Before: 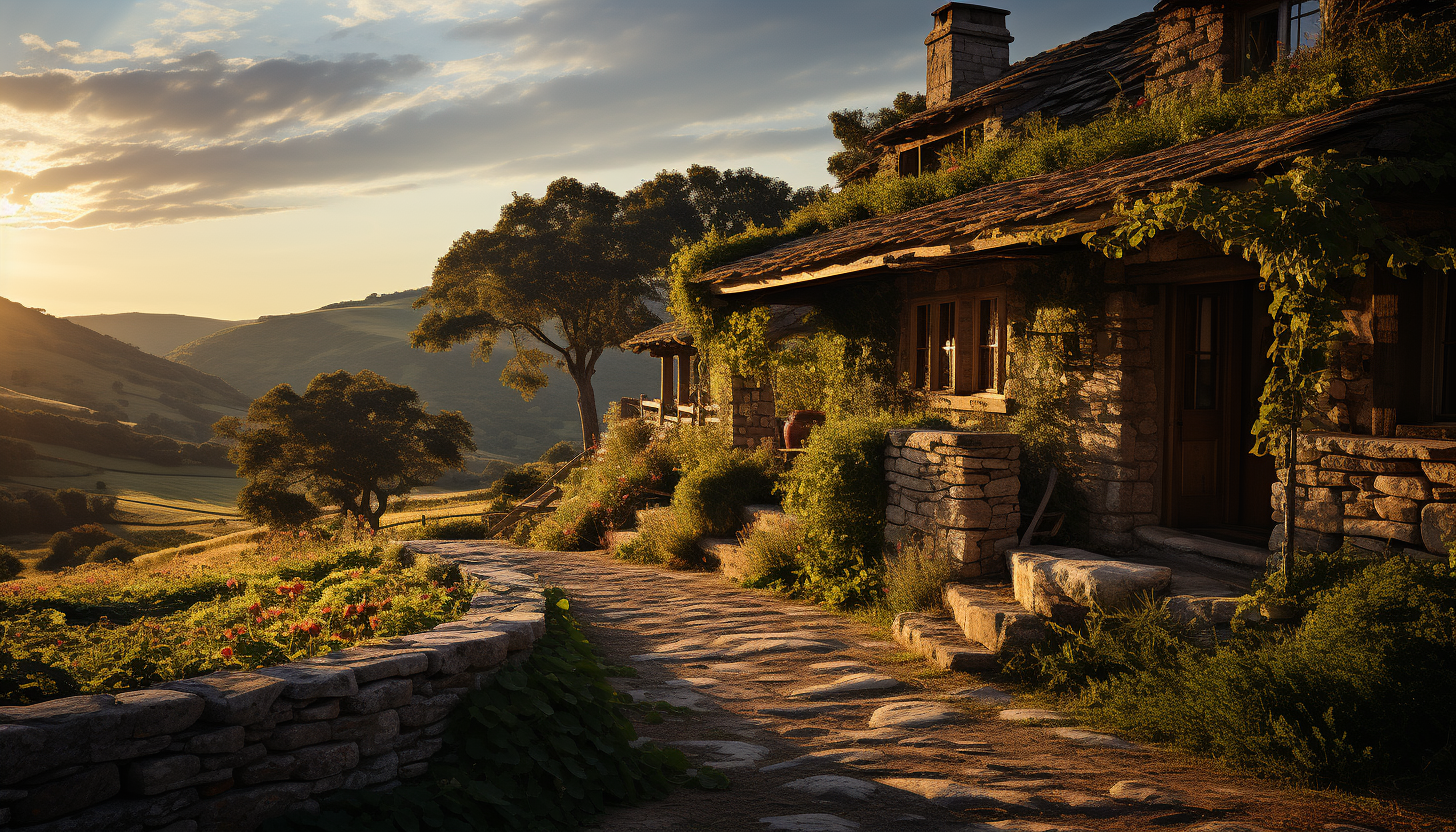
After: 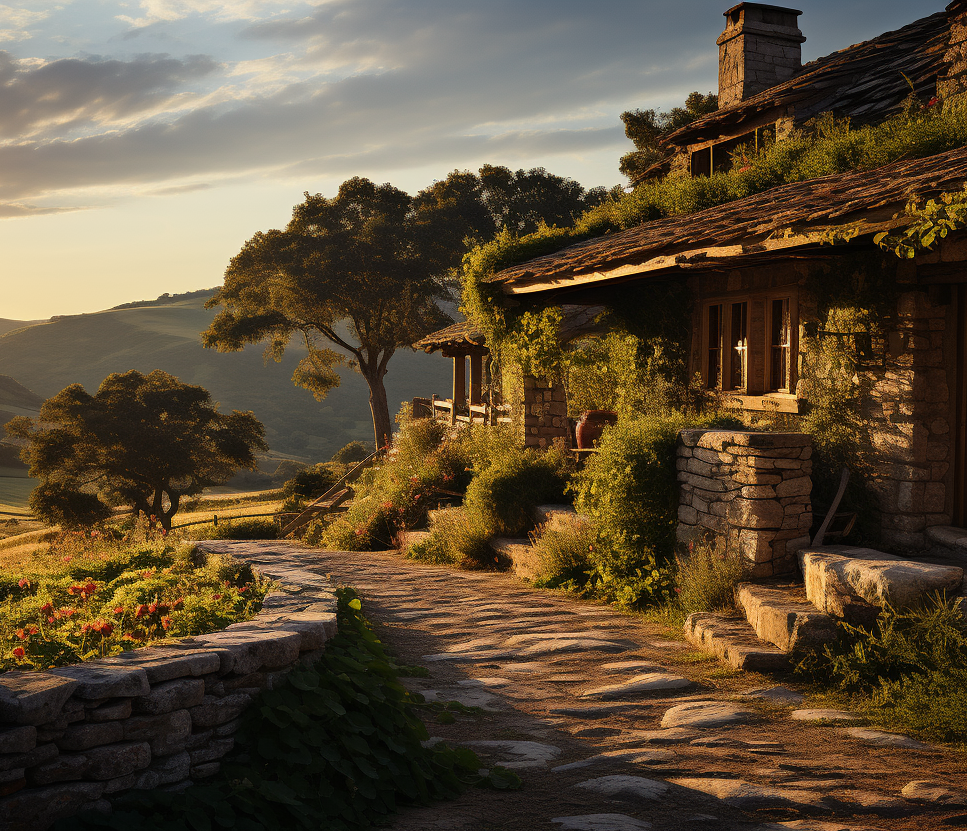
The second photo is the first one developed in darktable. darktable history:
crop and rotate: left 14.321%, right 19.23%
